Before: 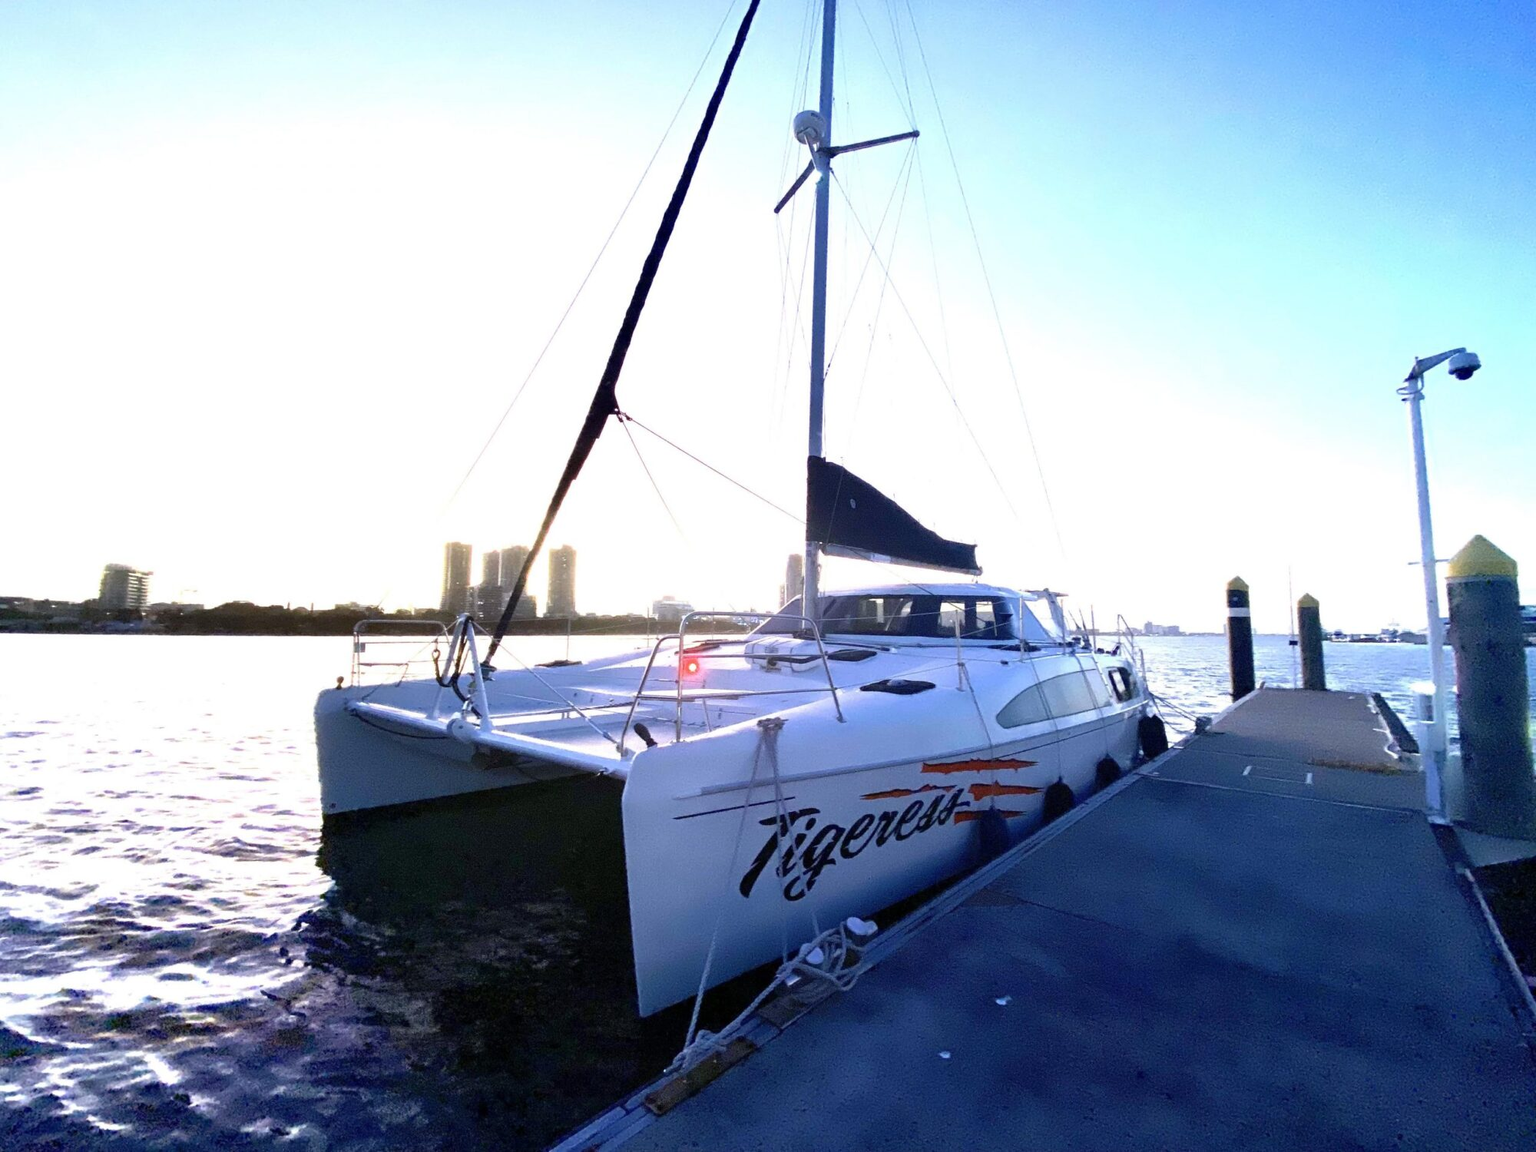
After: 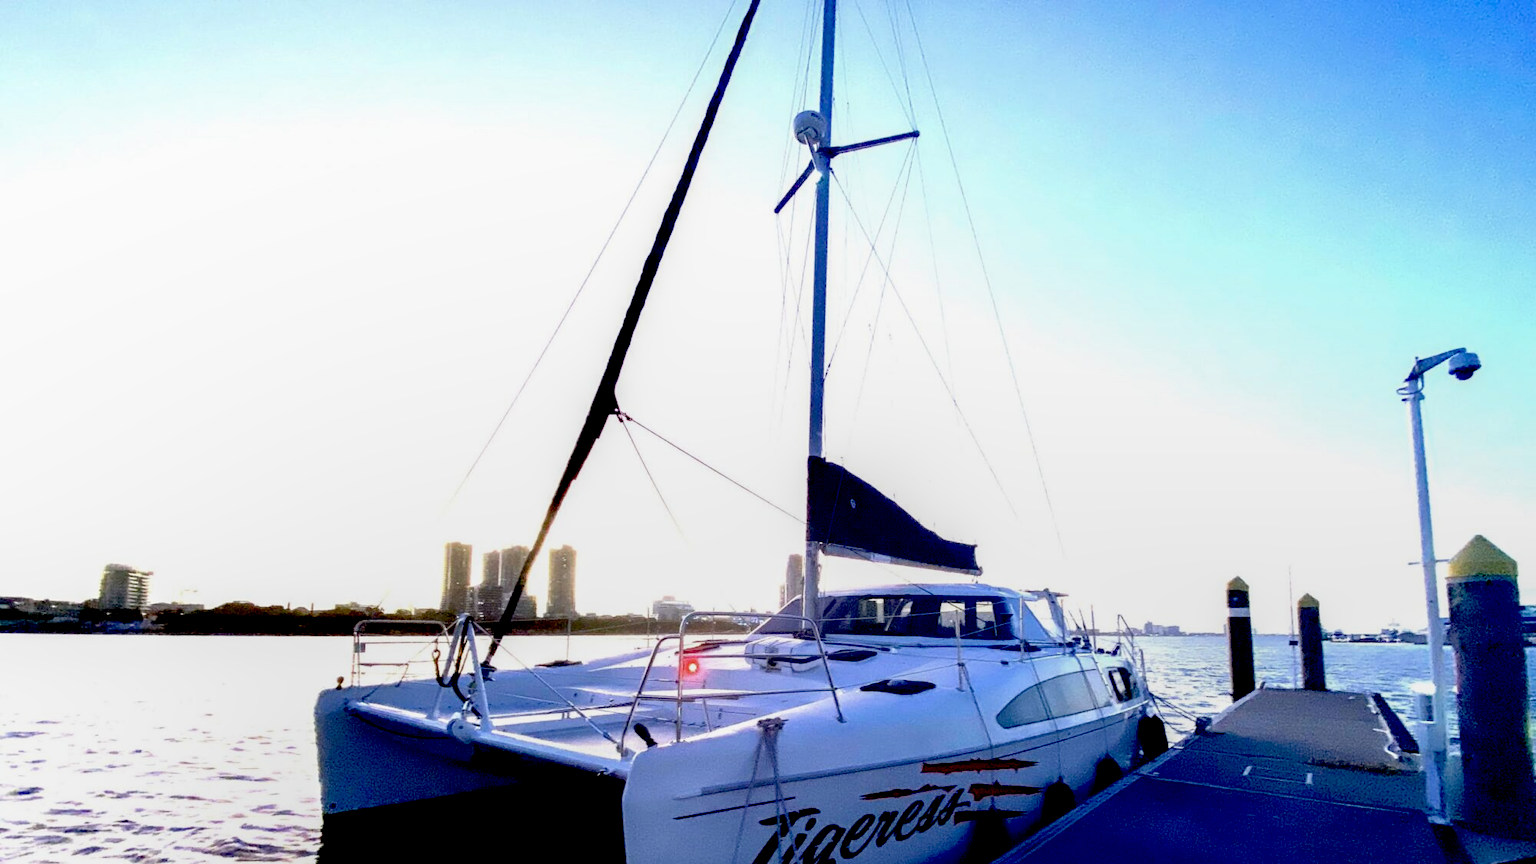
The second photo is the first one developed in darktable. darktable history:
crop: bottom 24.892%
local contrast: detail 110%
exposure: black level correction 0.055, exposure -0.032 EV, compensate exposure bias true, compensate highlight preservation false
